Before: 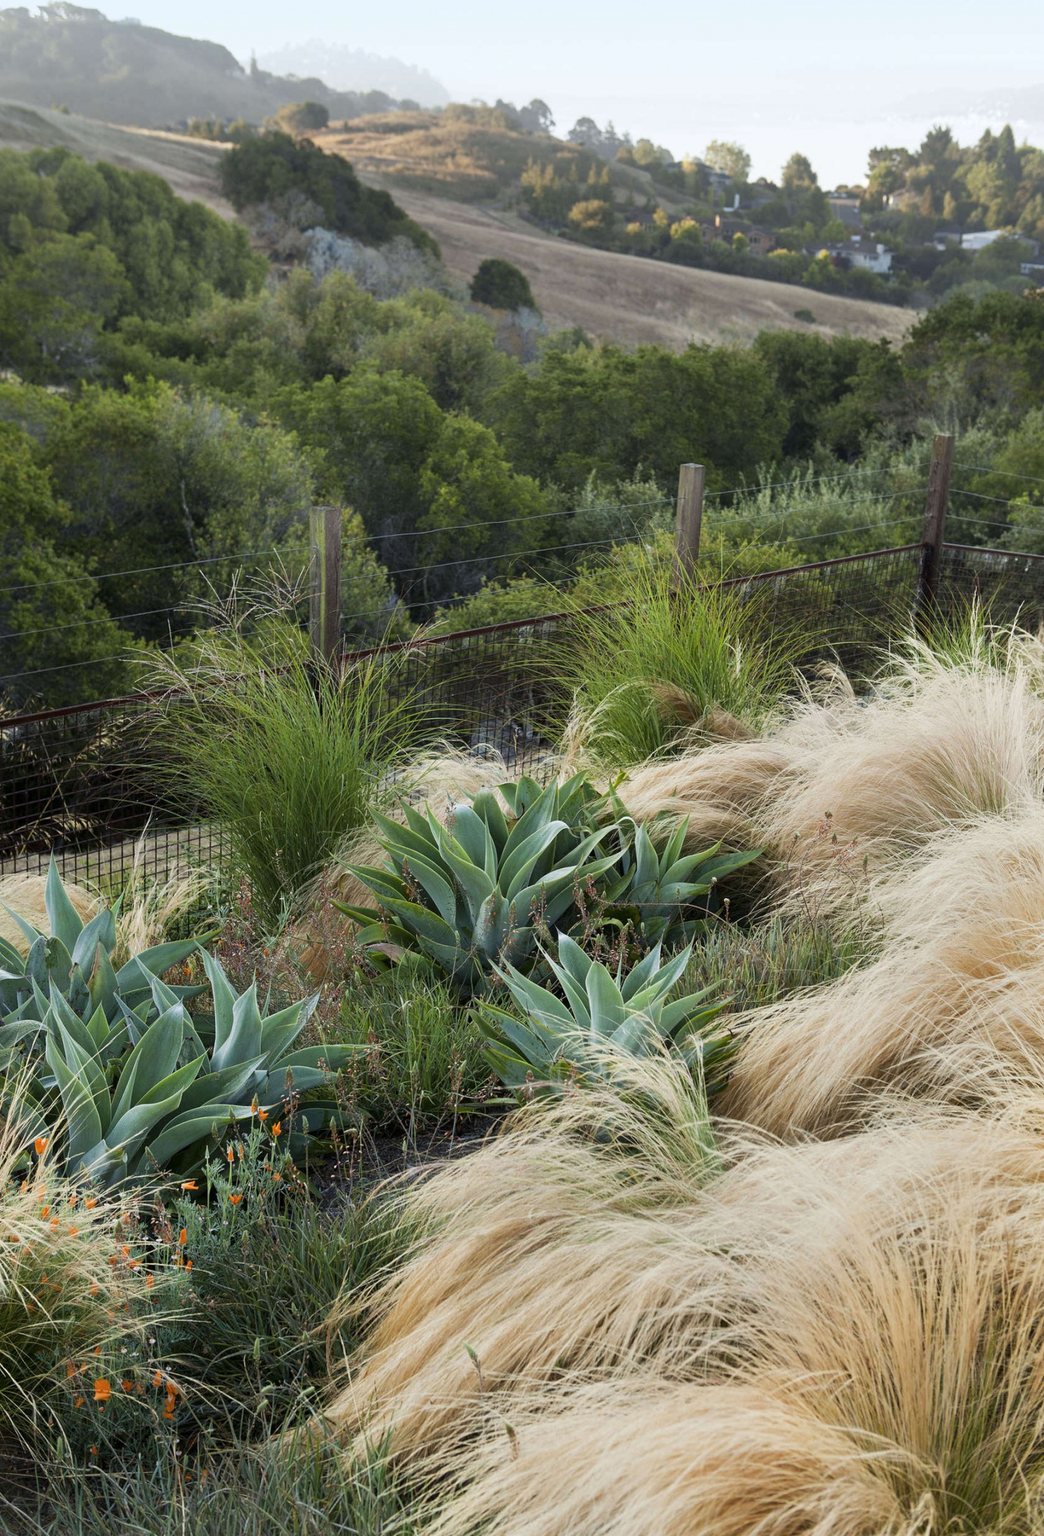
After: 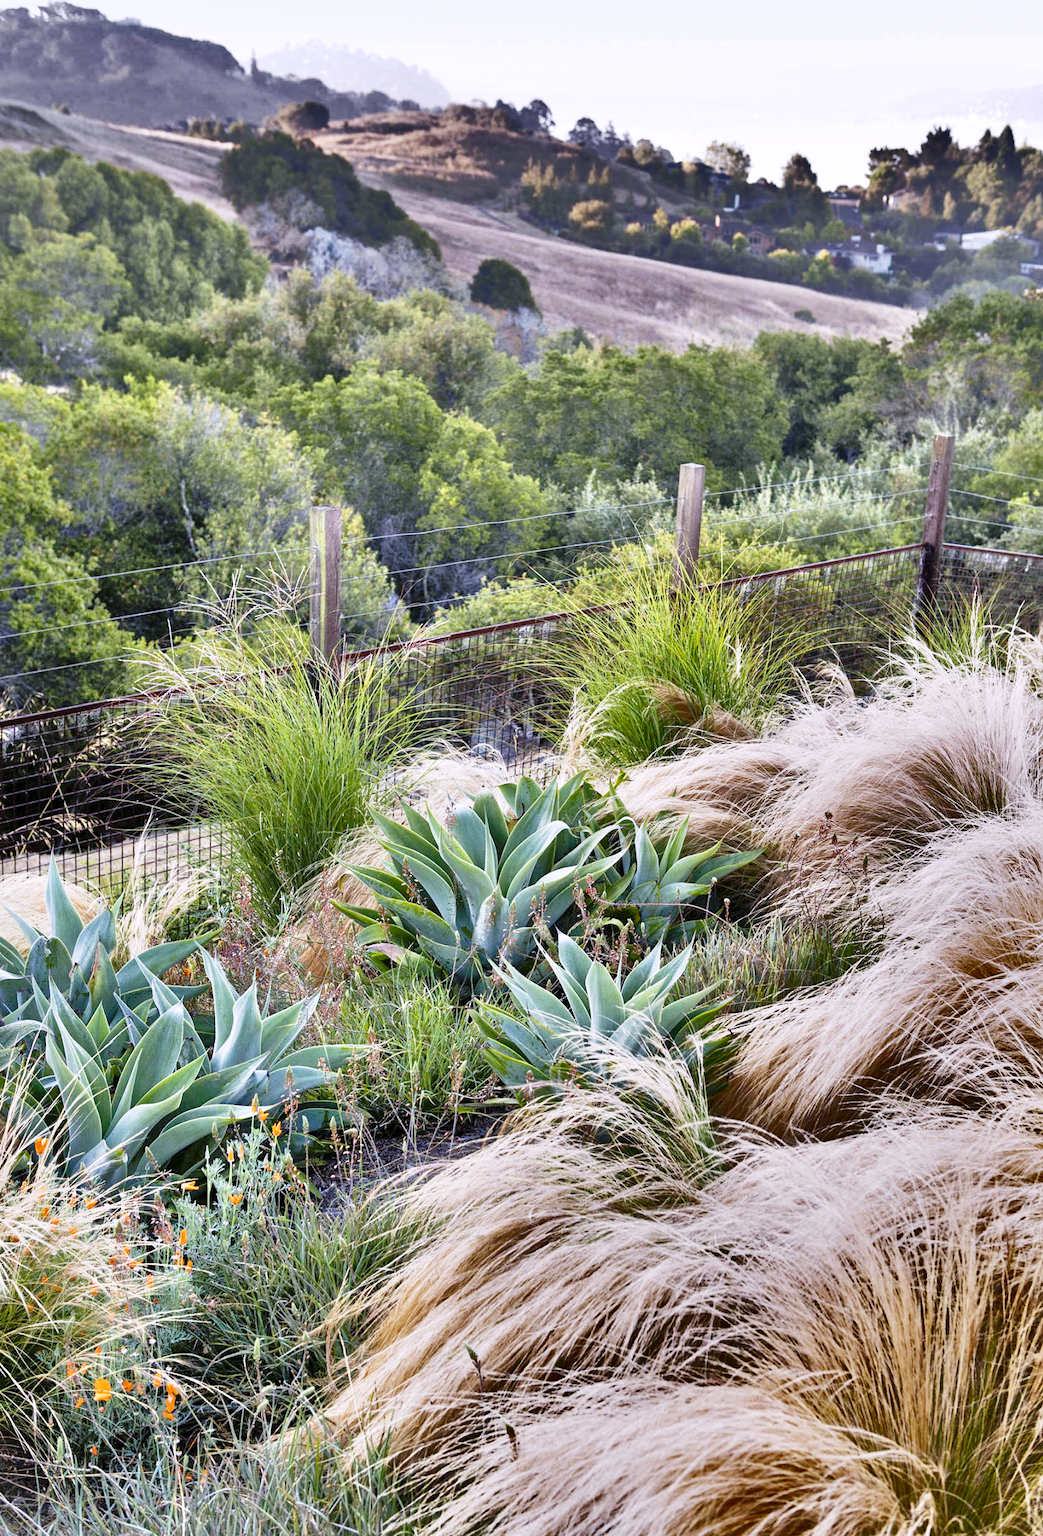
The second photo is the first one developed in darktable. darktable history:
white balance: red 1.042, blue 1.17
tone equalizer: -7 EV 0.15 EV, -6 EV 0.6 EV, -5 EV 1.15 EV, -4 EV 1.33 EV, -3 EV 1.15 EV, -2 EV 0.6 EV, -1 EV 0.15 EV, mask exposure compensation -0.5 EV
shadows and highlights: shadows 19.13, highlights -83.41, soften with gaussian
local contrast: mode bilateral grid, contrast 15, coarseness 36, detail 105%, midtone range 0.2
base curve: curves: ch0 [(0, 0) (0.028, 0.03) (0.121, 0.232) (0.46, 0.748) (0.859, 0.968) (1, 1)], preserve colors none
